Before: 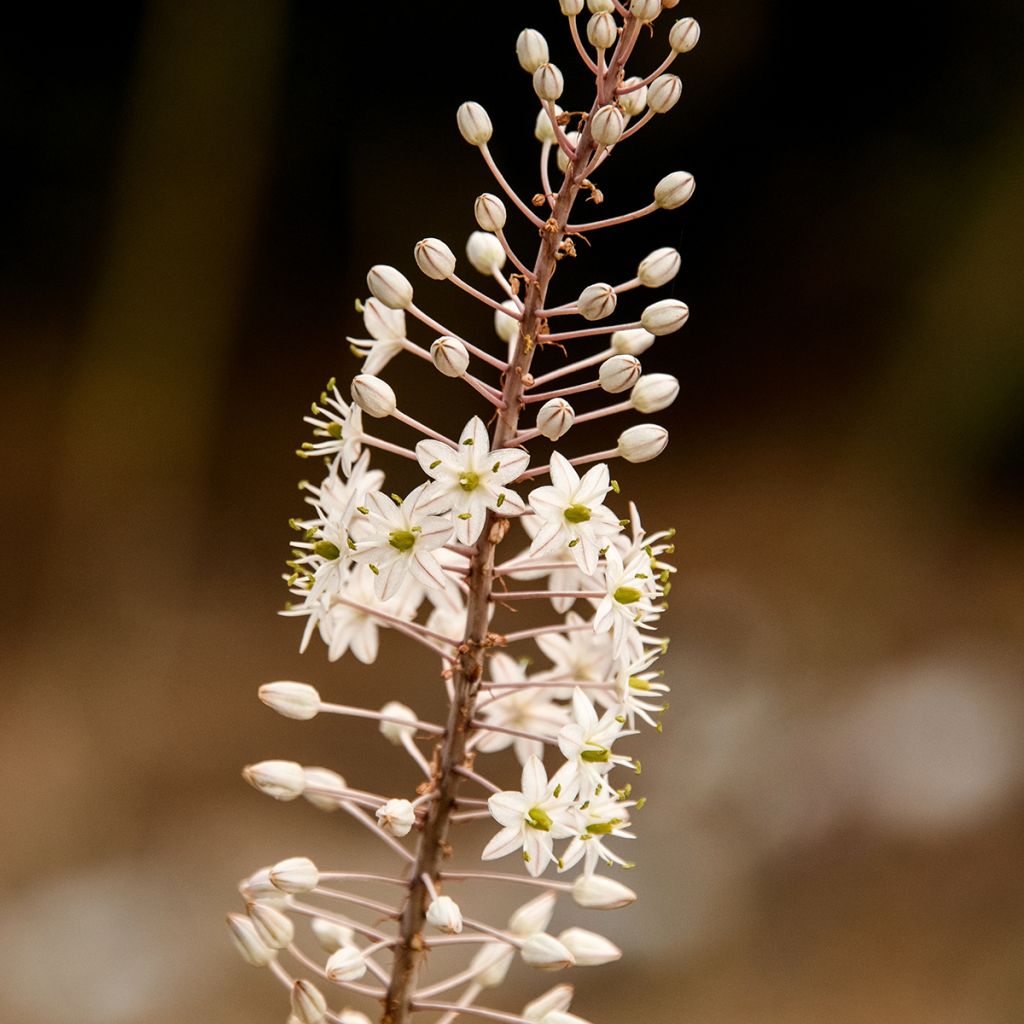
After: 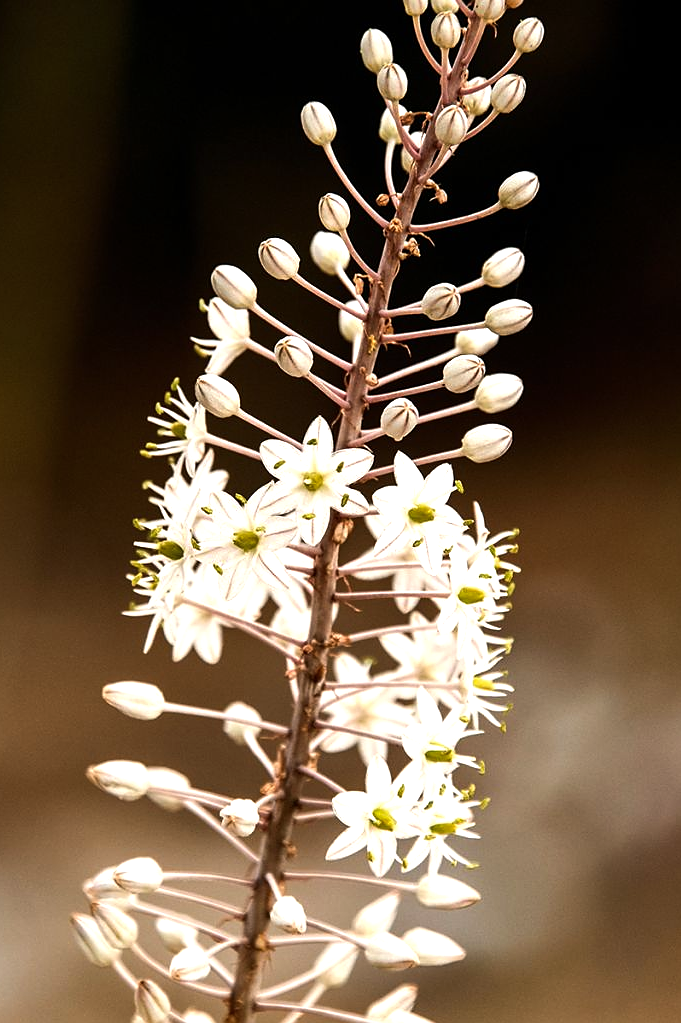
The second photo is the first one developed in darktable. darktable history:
color balance rgb: perceptual saturation grading › global saturation 0.656%, perceptual brilliance grading › global brilliance -5.154%, perceptual brilliance grading › highlights 25.011%, perceptual brilliance grading › mid-tones 6.829%, perceptual brilliance grading › shadows -4.789%
crop and rotate: left 15.238%, right 18.204%
sharpen: radius 1.013
